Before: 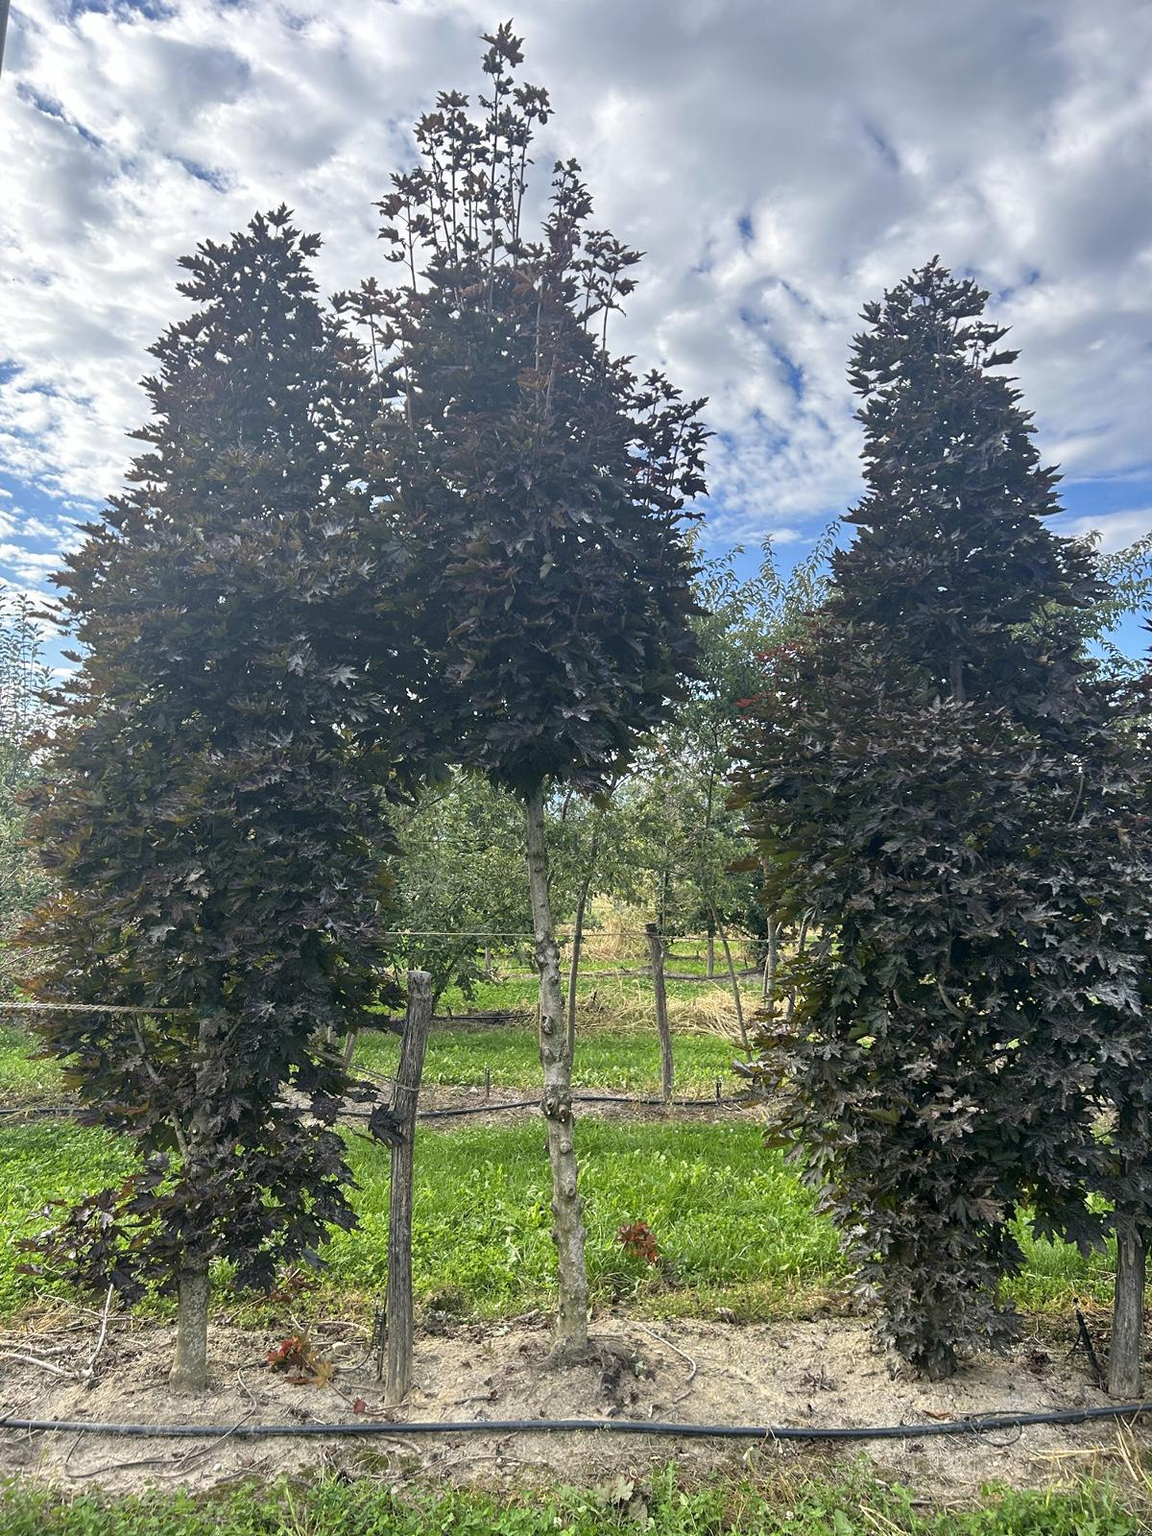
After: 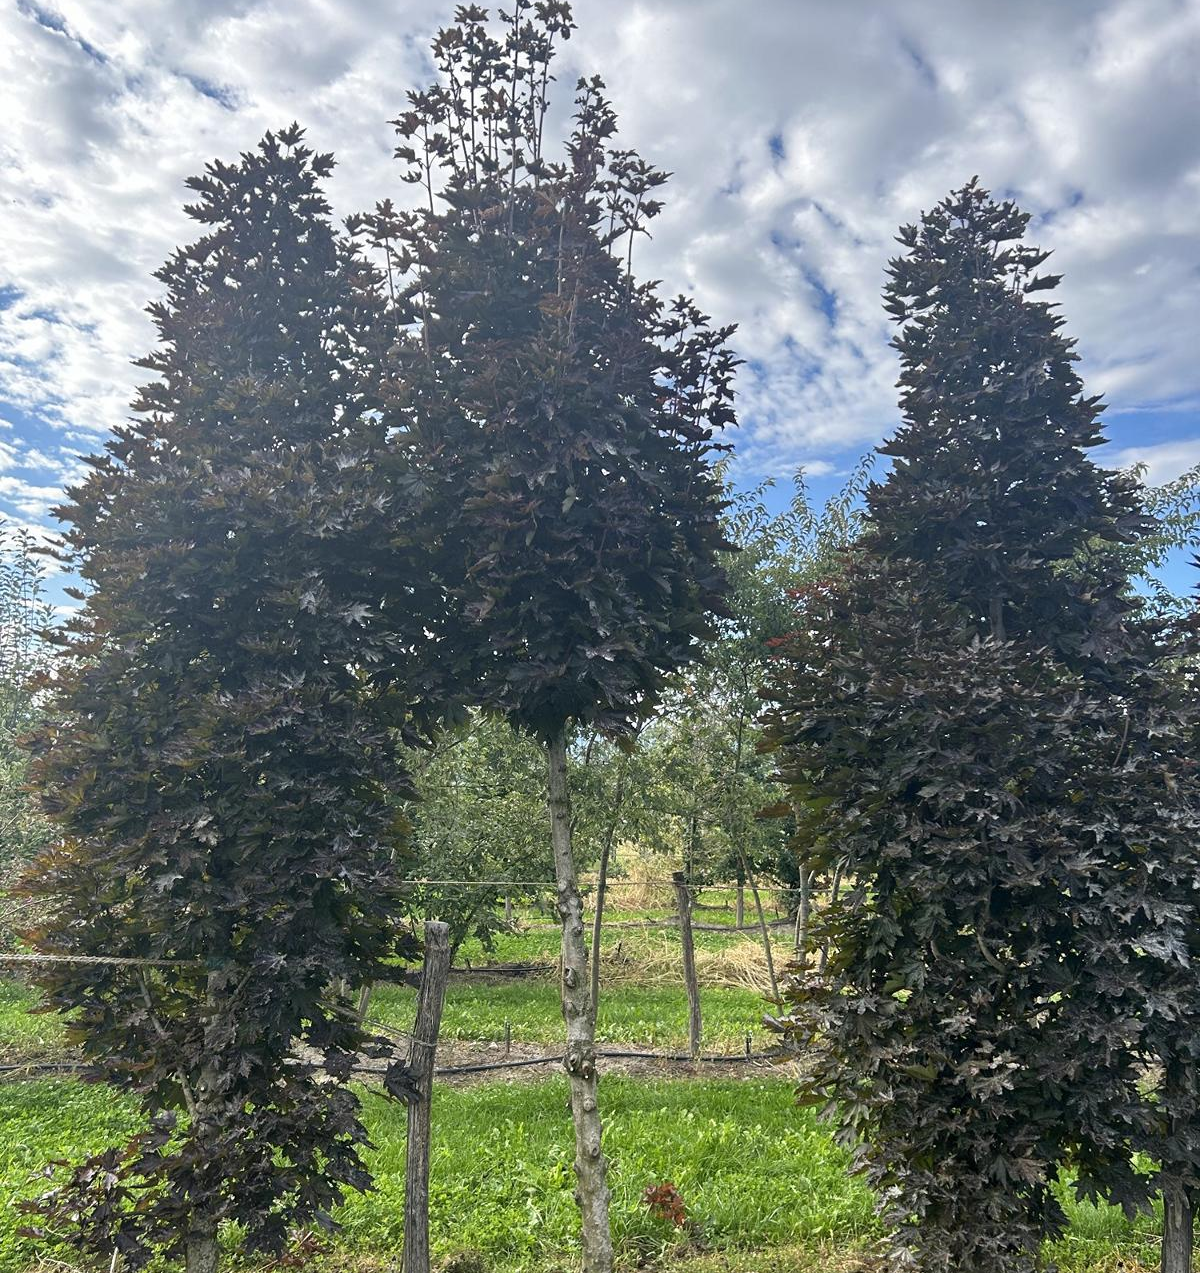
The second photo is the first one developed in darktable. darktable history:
crop and rotate: top 5.666%, bottom 14.751%
